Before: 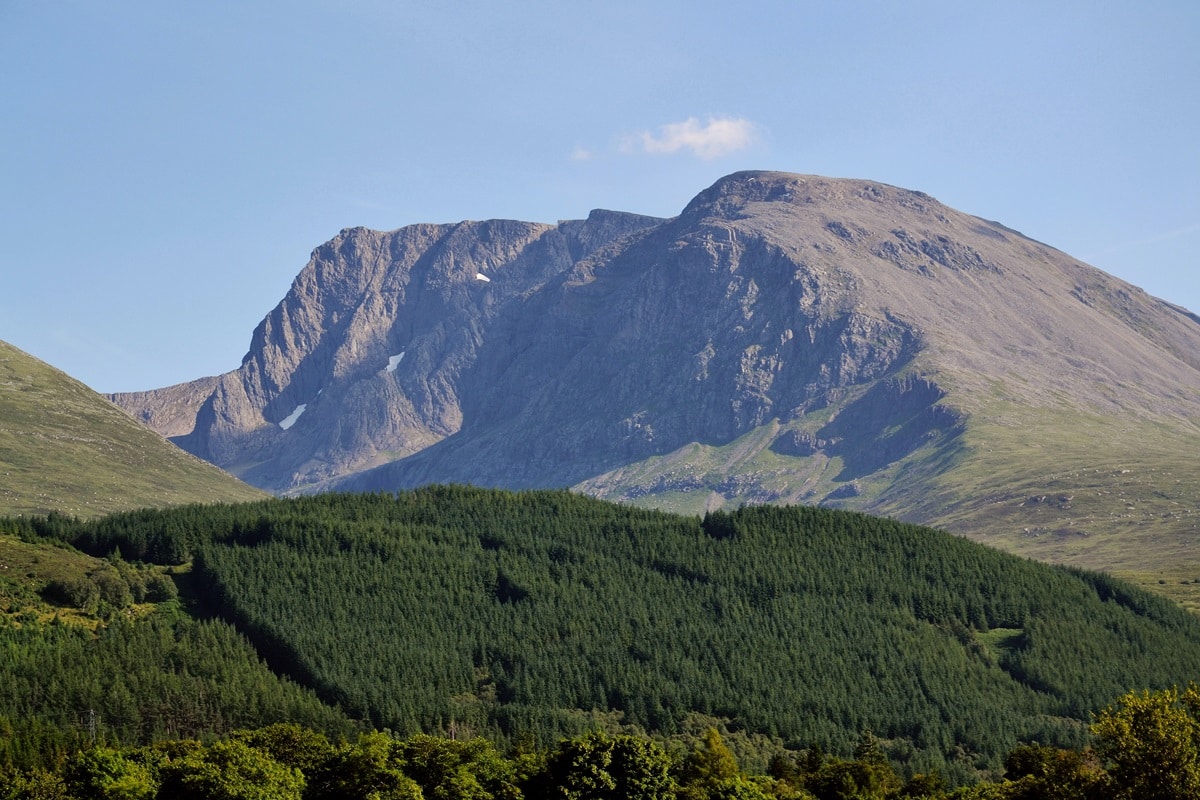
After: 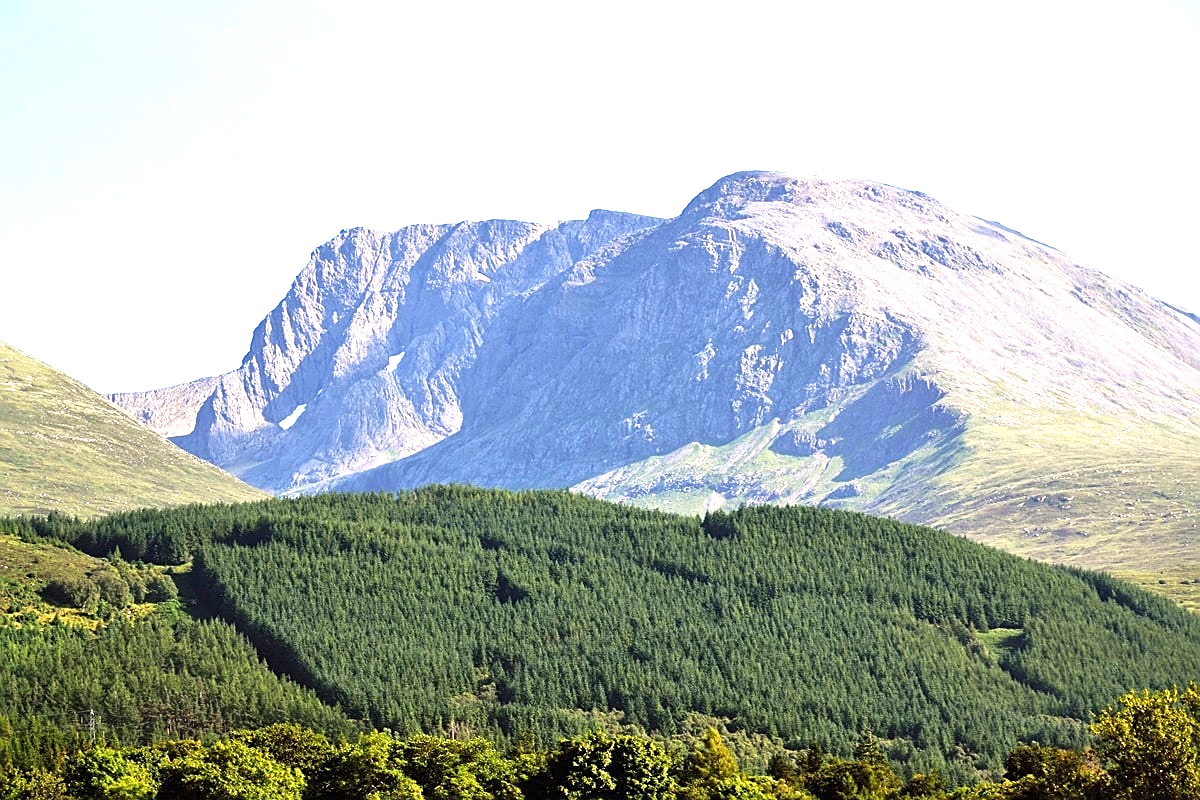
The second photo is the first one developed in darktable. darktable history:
exposure: black level correction 0, exposure 1.7 EV, compensate exposure bias true, compensate highlight preservation false
sharpen: on, module defaults
